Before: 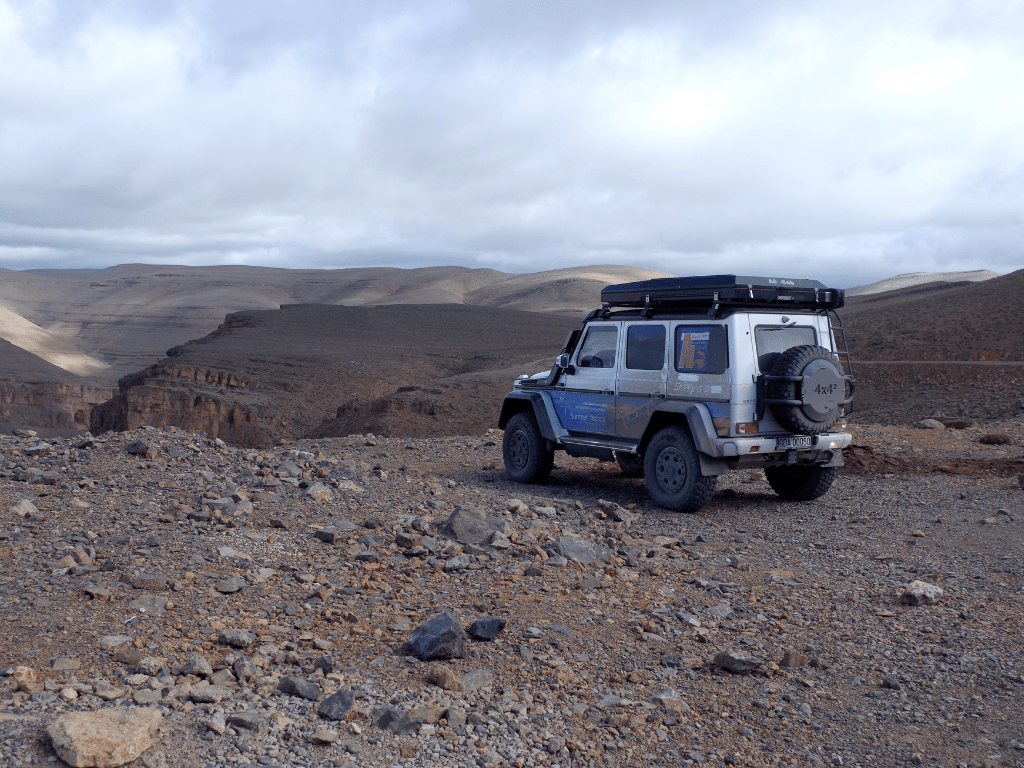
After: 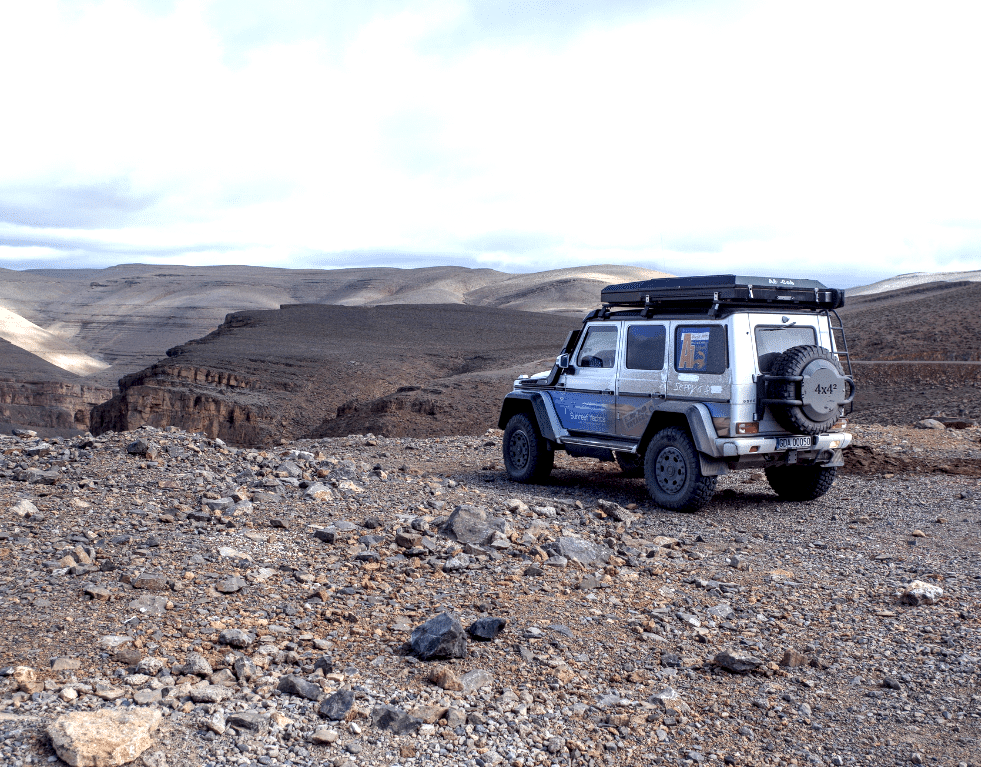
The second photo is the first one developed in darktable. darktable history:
local contrast: highlights 60%, shadows 60%, detail 160%
exposure: exposure 0.7 EV, compensate highlight preservation false
crop: right 4.126%, bottom 0.031%
